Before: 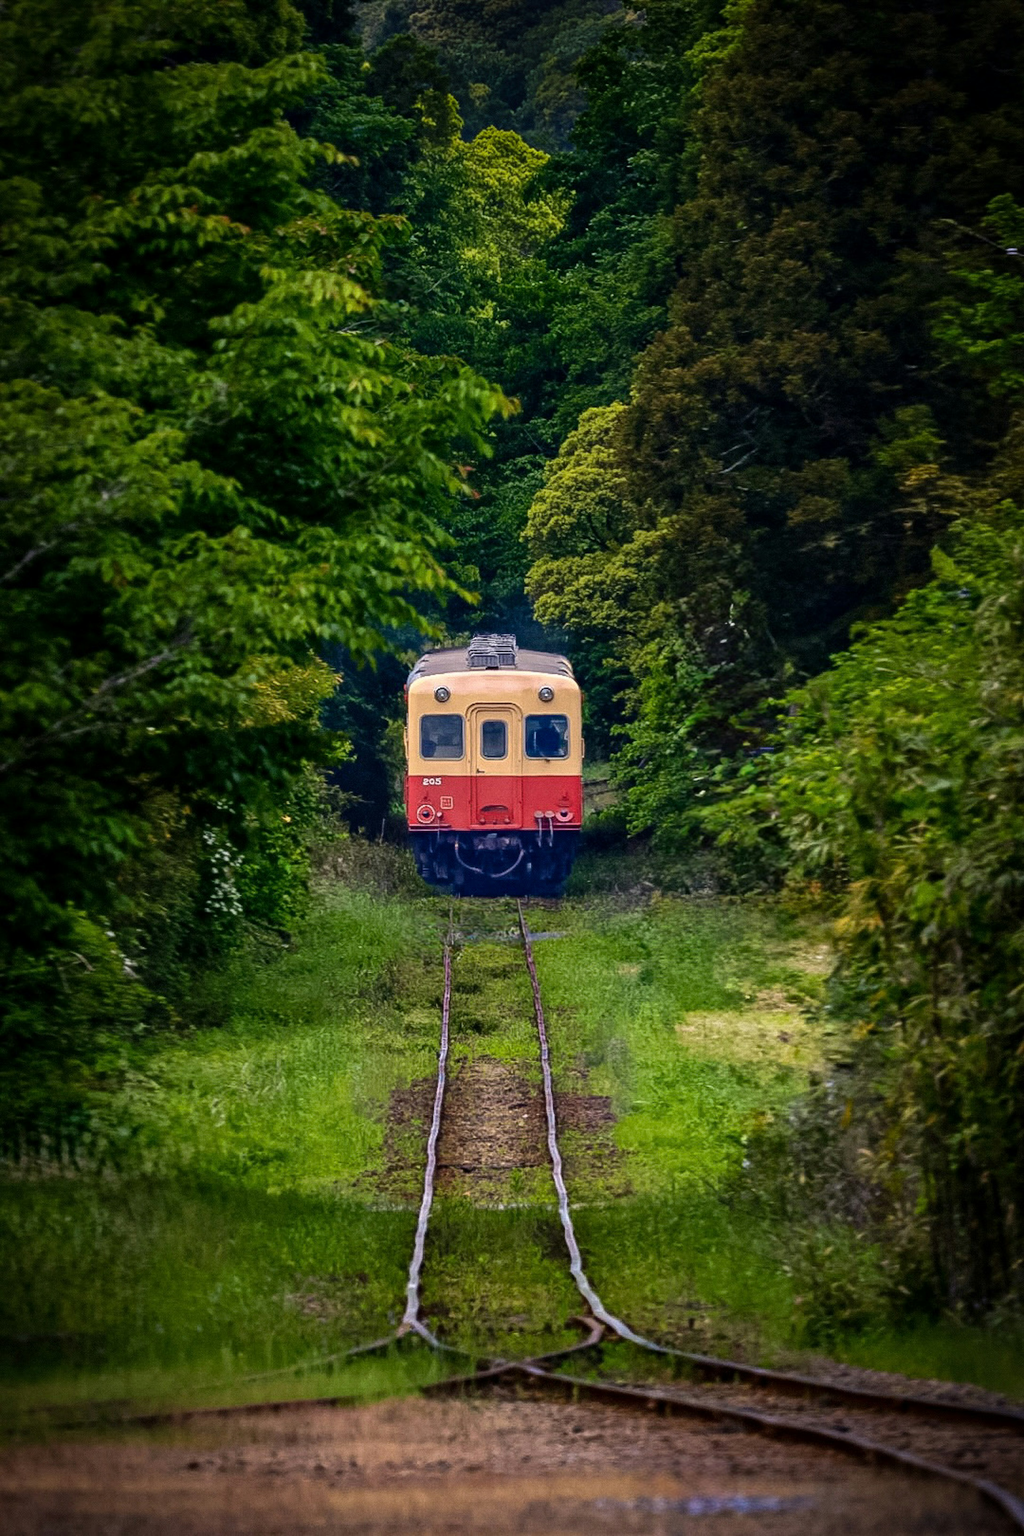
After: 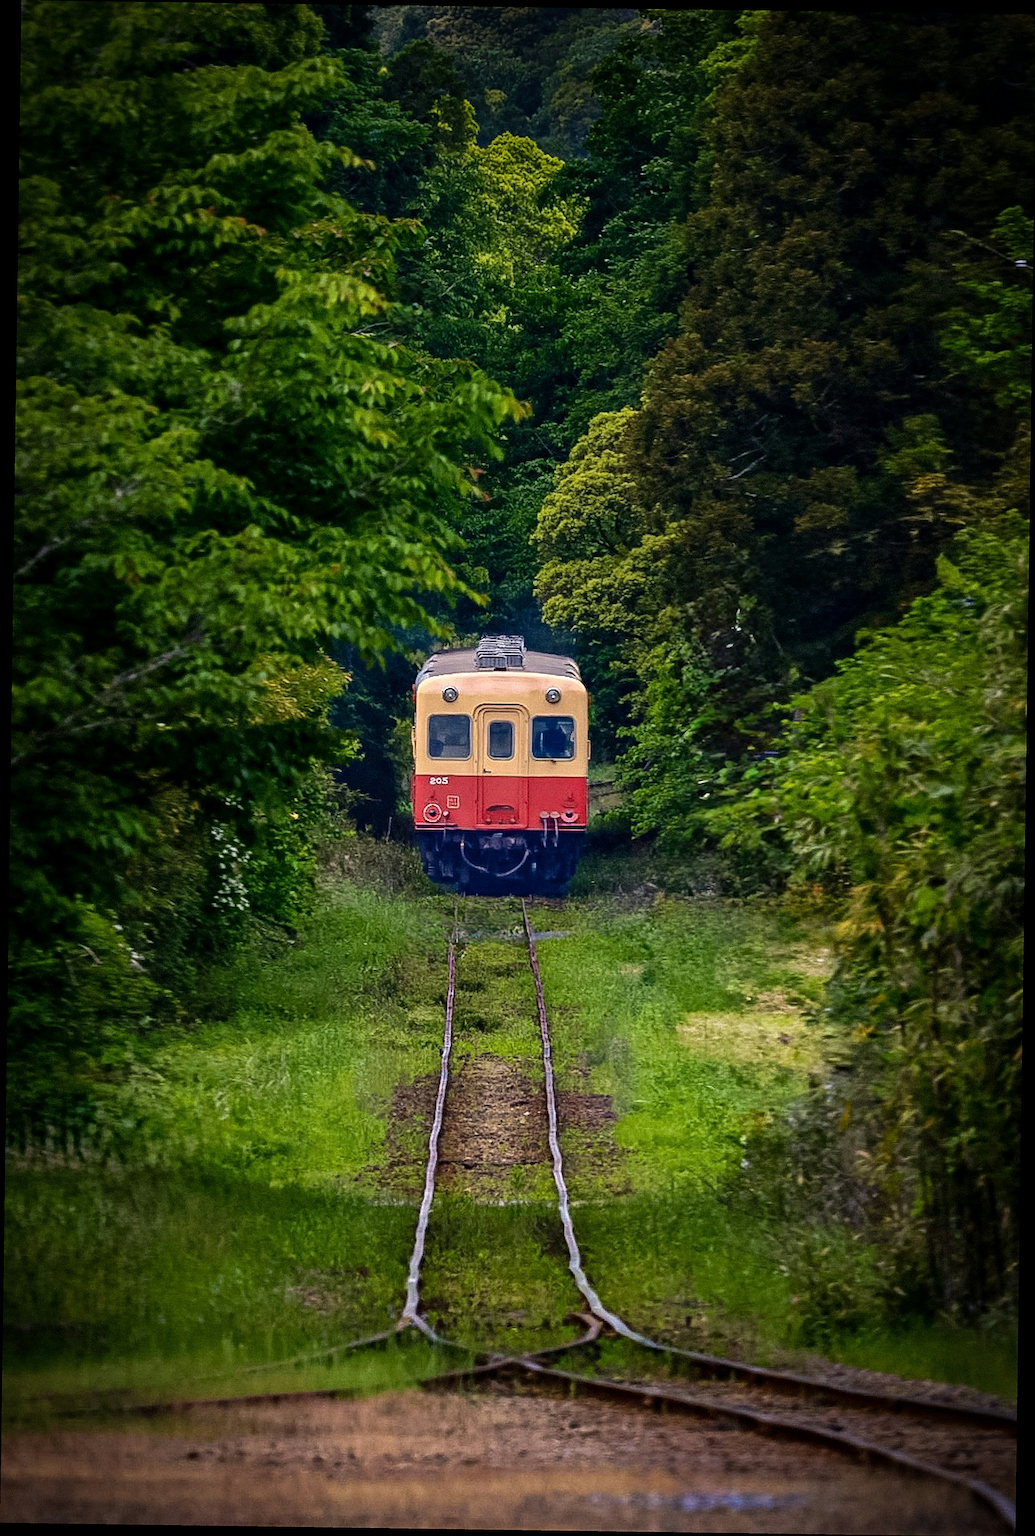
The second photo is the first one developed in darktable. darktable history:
sharpen: radius 2.676, amount 0.669
rotate and perspective: rotation 0.8°, automatic cropping off
